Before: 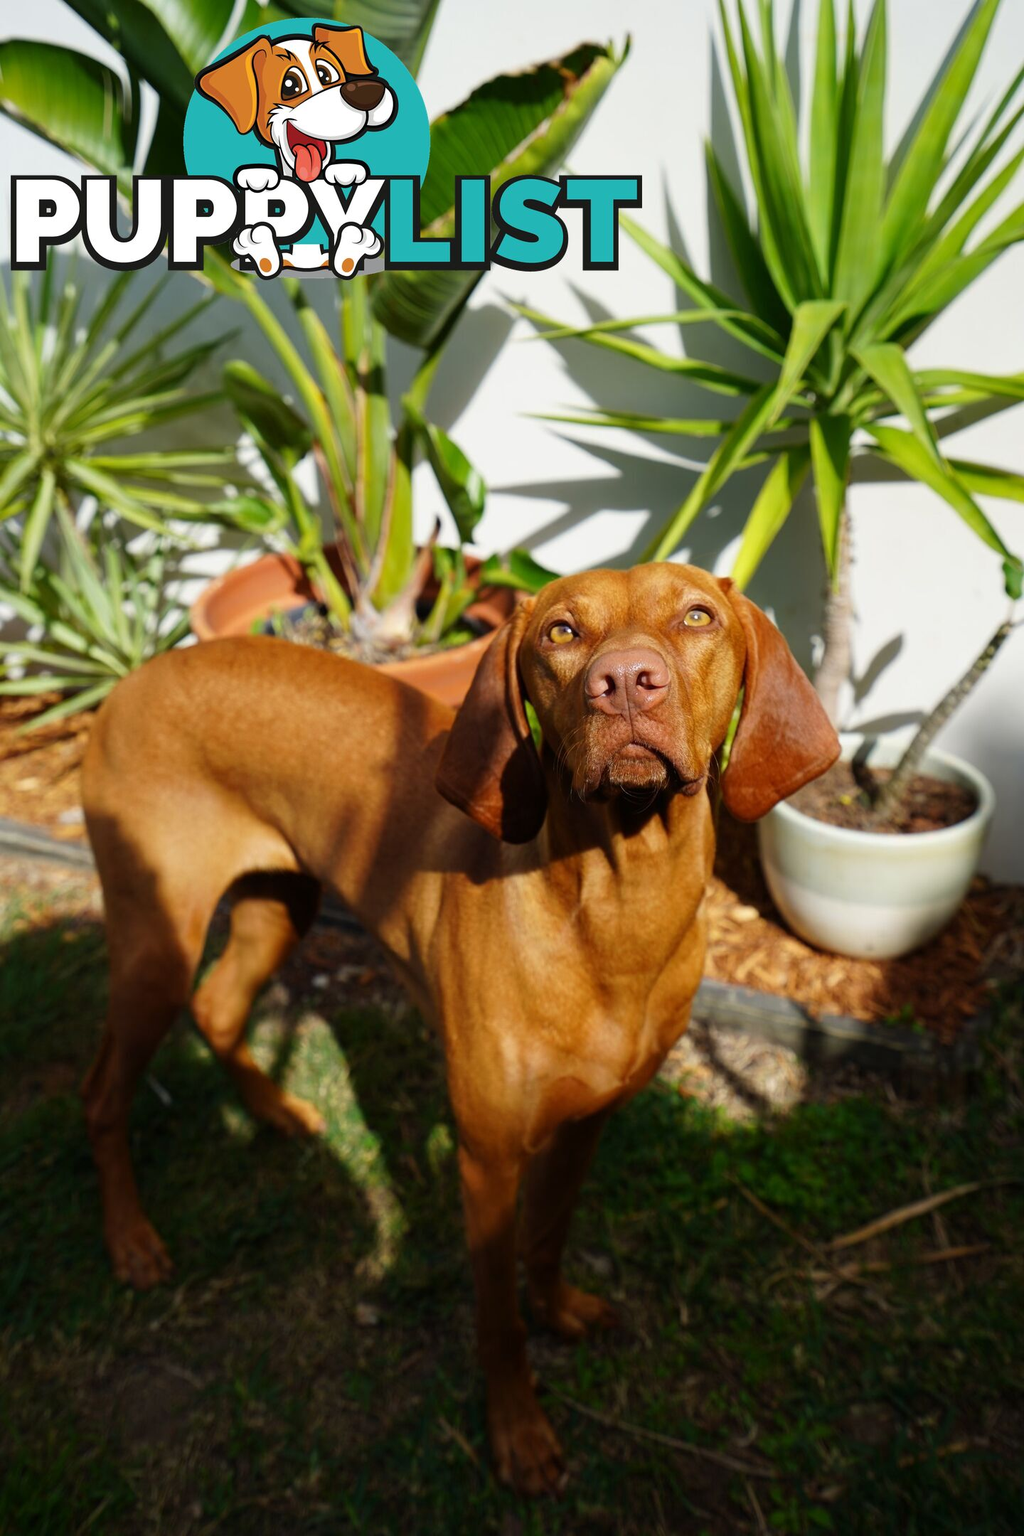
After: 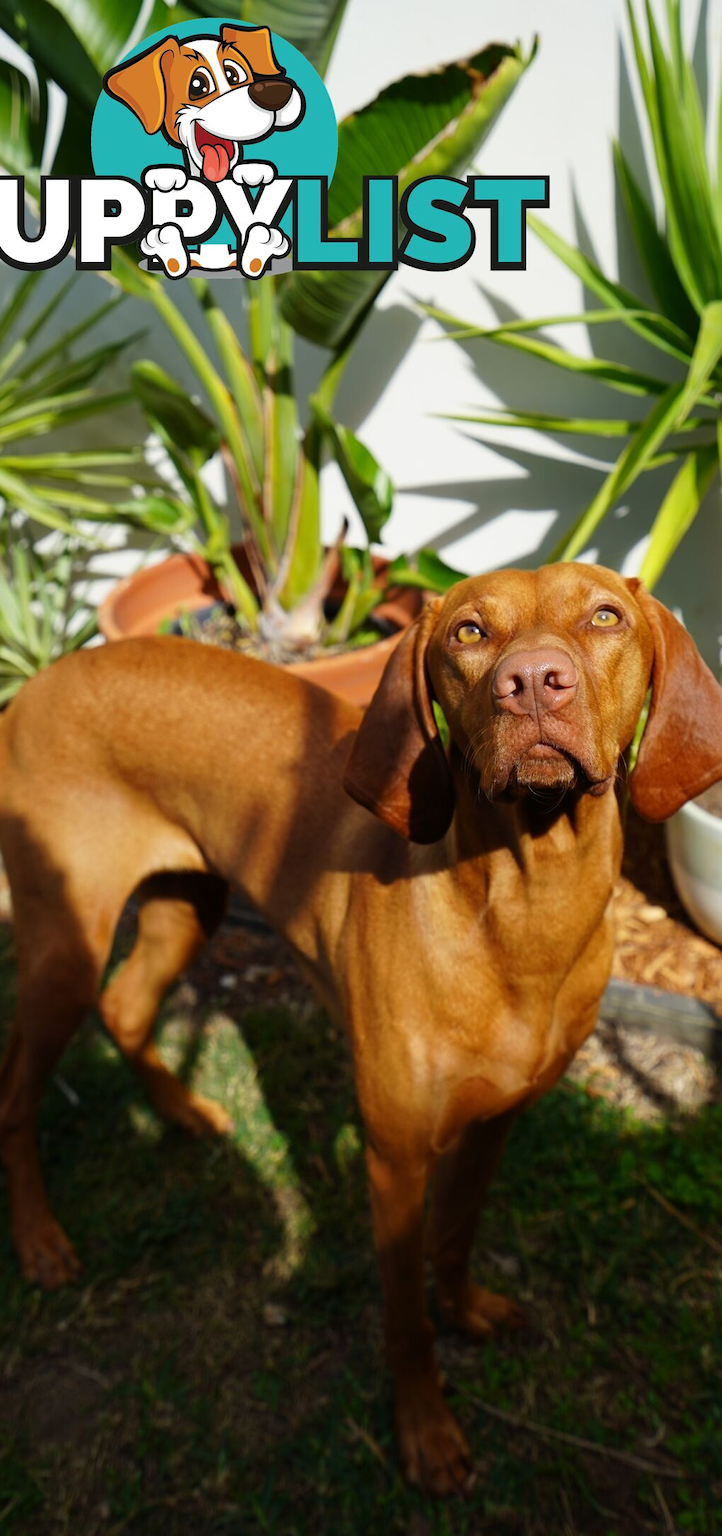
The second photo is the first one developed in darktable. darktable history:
crop and rotate: left 9.068%, right 20.348%
